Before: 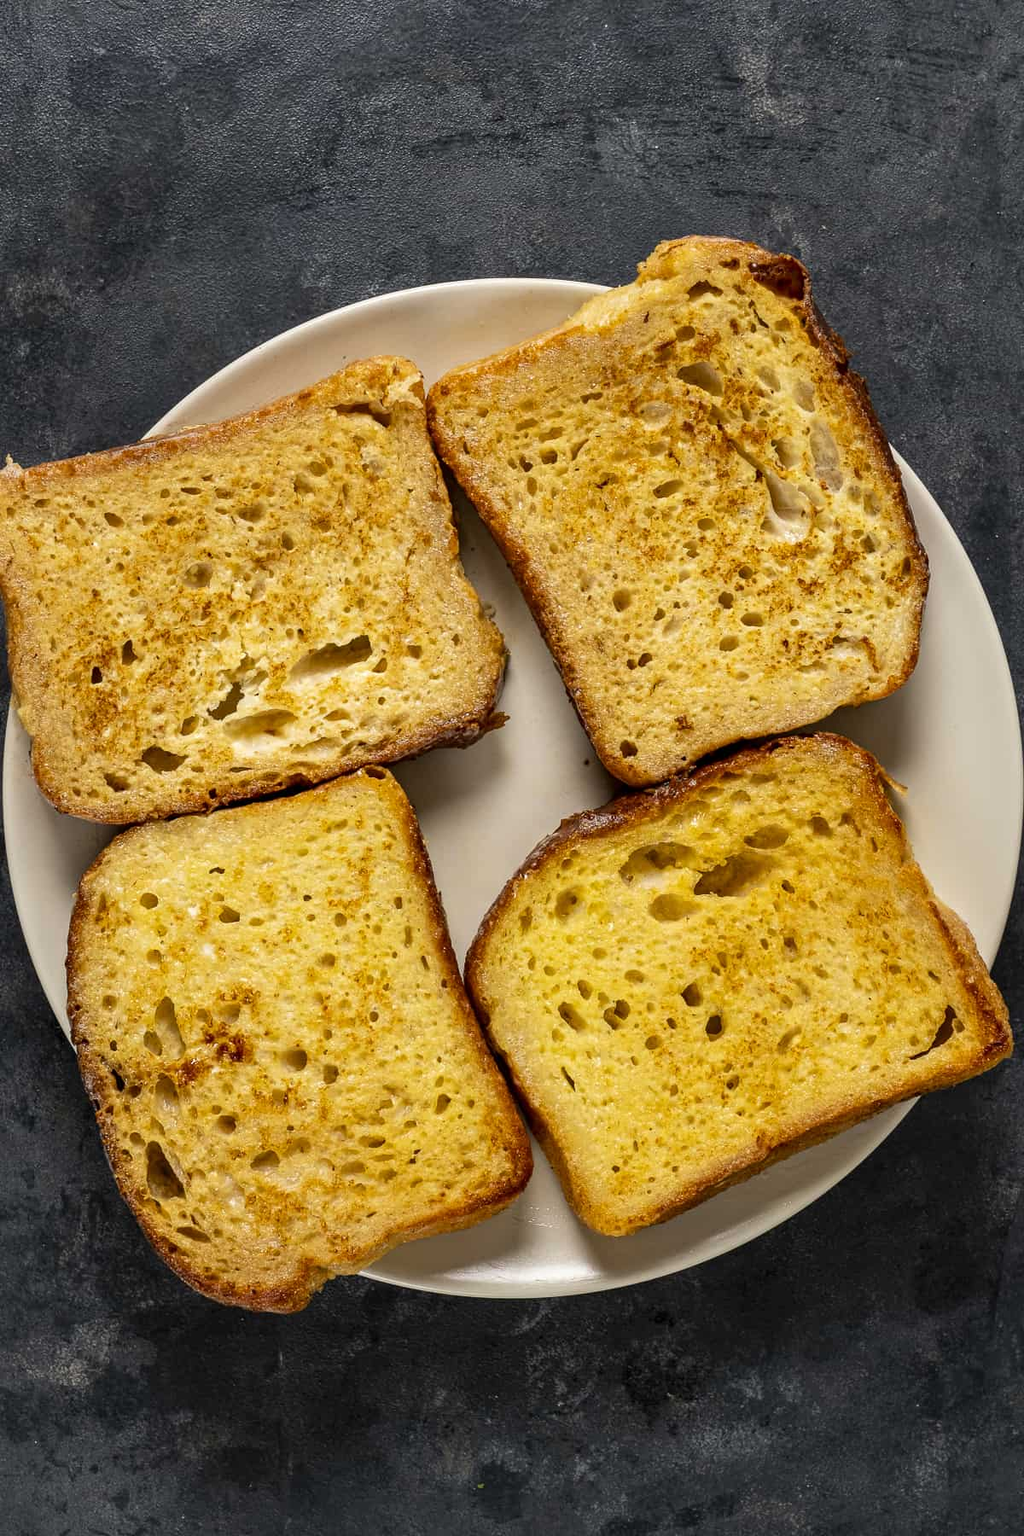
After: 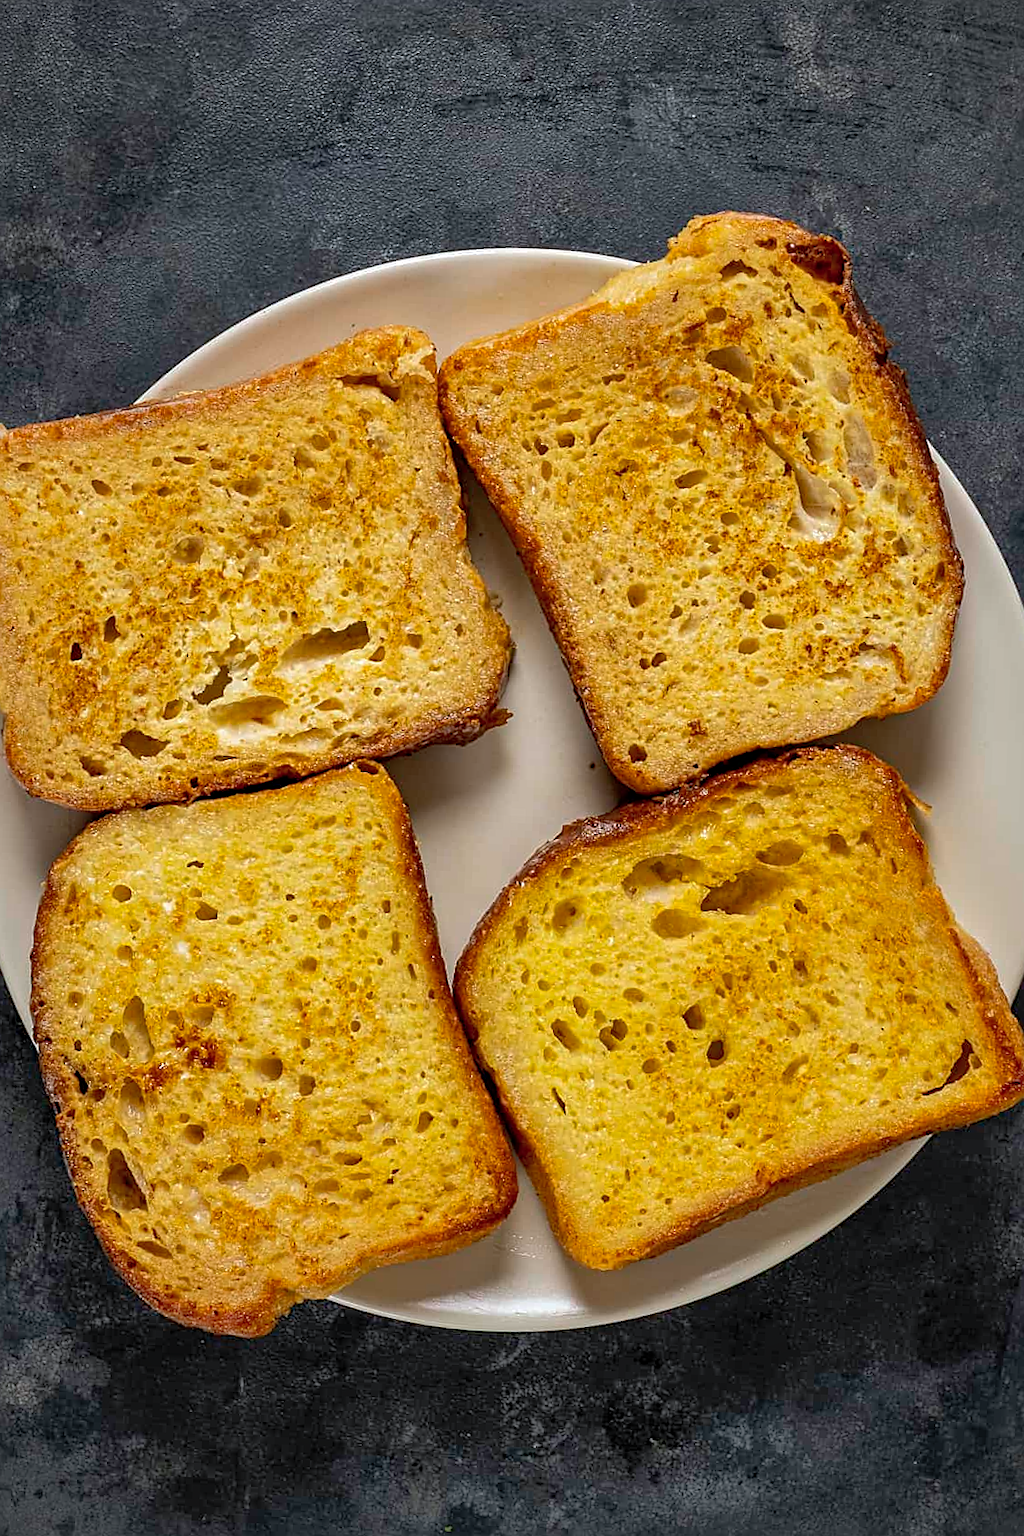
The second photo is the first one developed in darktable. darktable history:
white balance: red 0.98, blue 1.034
sharpen: on, module defaults
vignetting: on, module defaults
shadows and highlights: on, module defaults
crop and rotate: angle -2.38°
